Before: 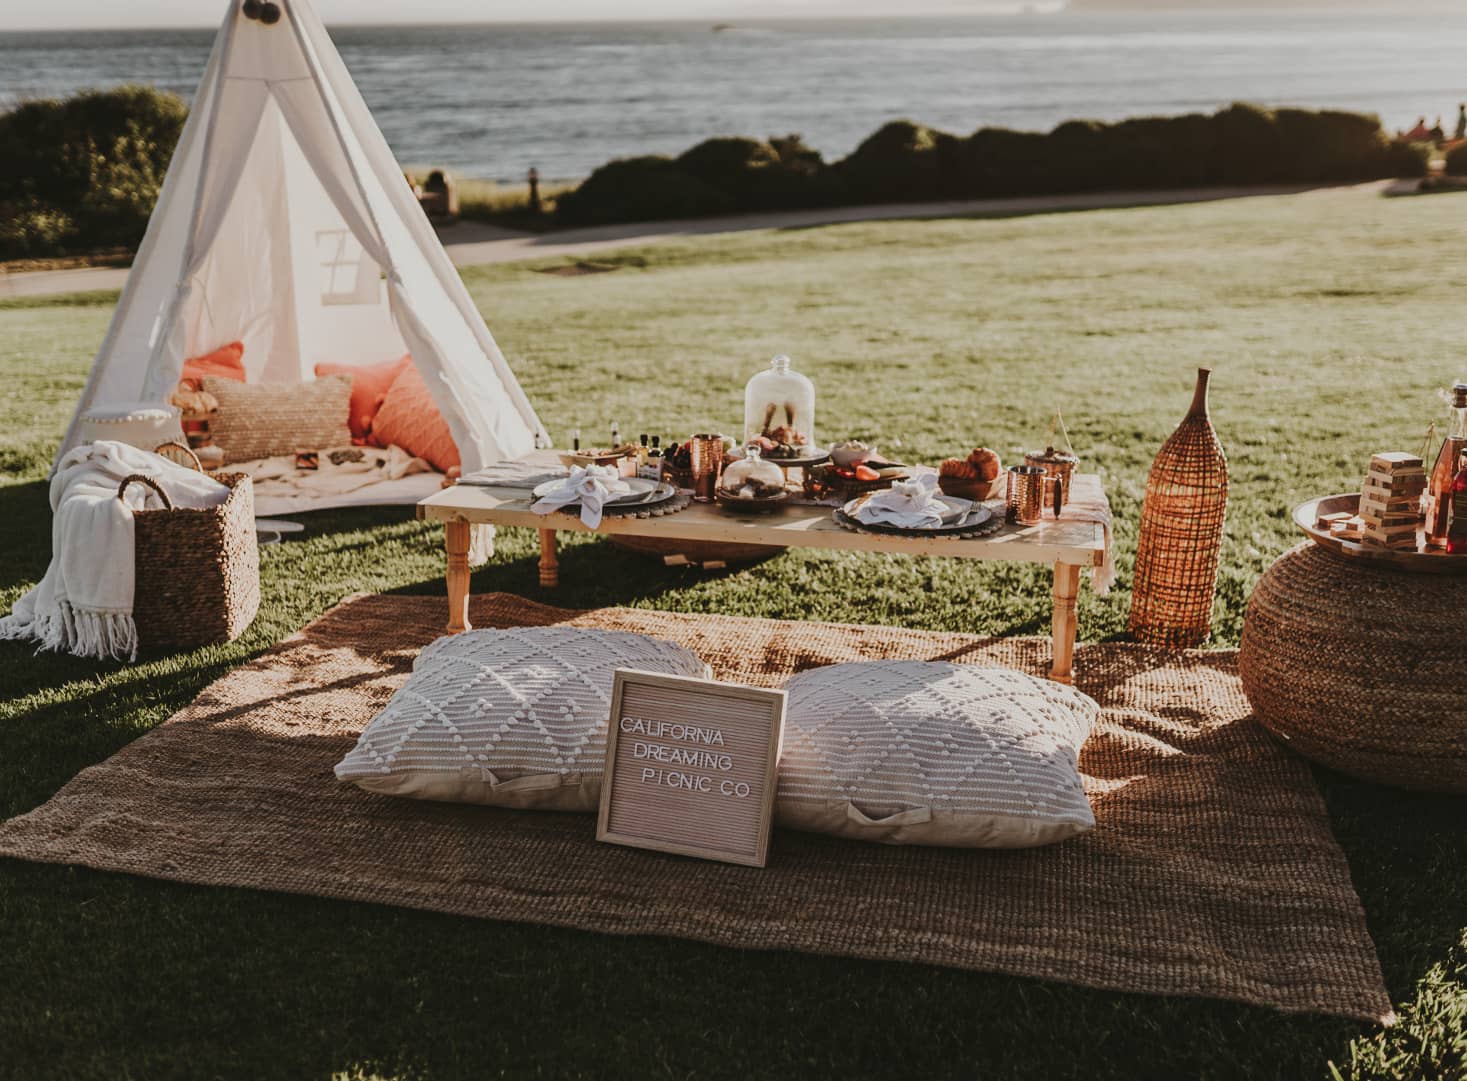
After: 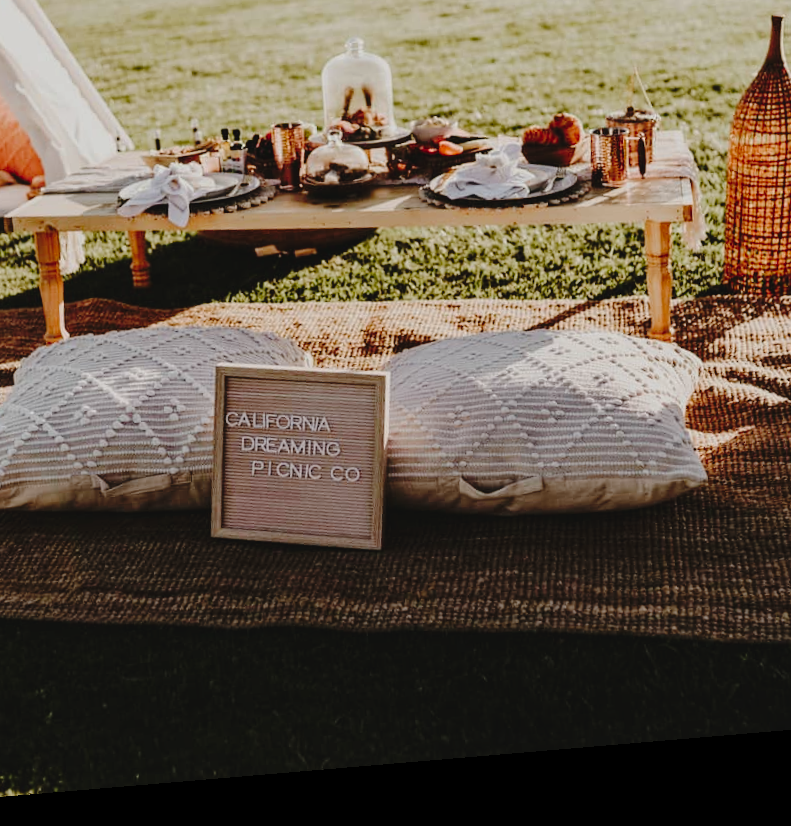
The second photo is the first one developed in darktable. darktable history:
tone curve: curves: ch0 [(0, 0) (0.003, 0.041) (0.011, 0.042) (0.025, 0.041) (0.044, 0.043) (0.069, 0.048) (0.1, 0.059) (0.136, 0.079) (0.177, 0.107) (0.224, 0.152) (0.277, 0.235) (0.335, 0.331) (0.399, 0.427) (0.468, 0.512) (0.543, 0.595) (0.623, 0.668) (0.709, 0.736) (0.801, 0.813) (0.898, 0.891) (1, 1)], preserve colors none
rotate and perspective: rotation -4.86°, automatic cropping off
crop and rotate: left 29.237%, top 31.152%, right 19.807%
